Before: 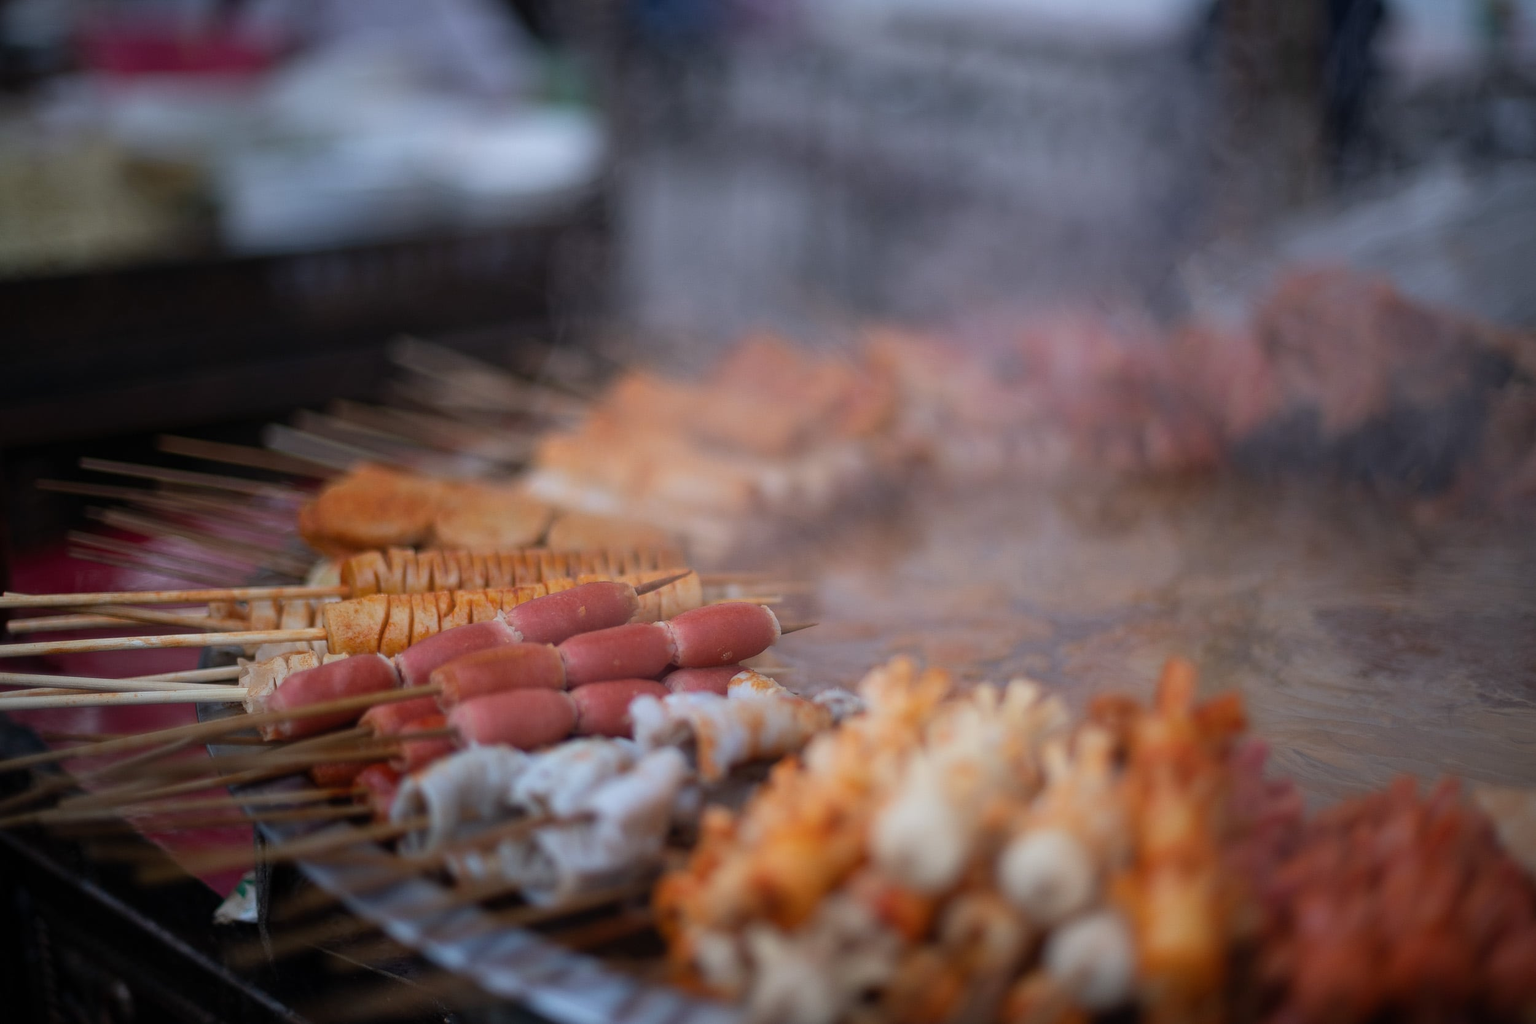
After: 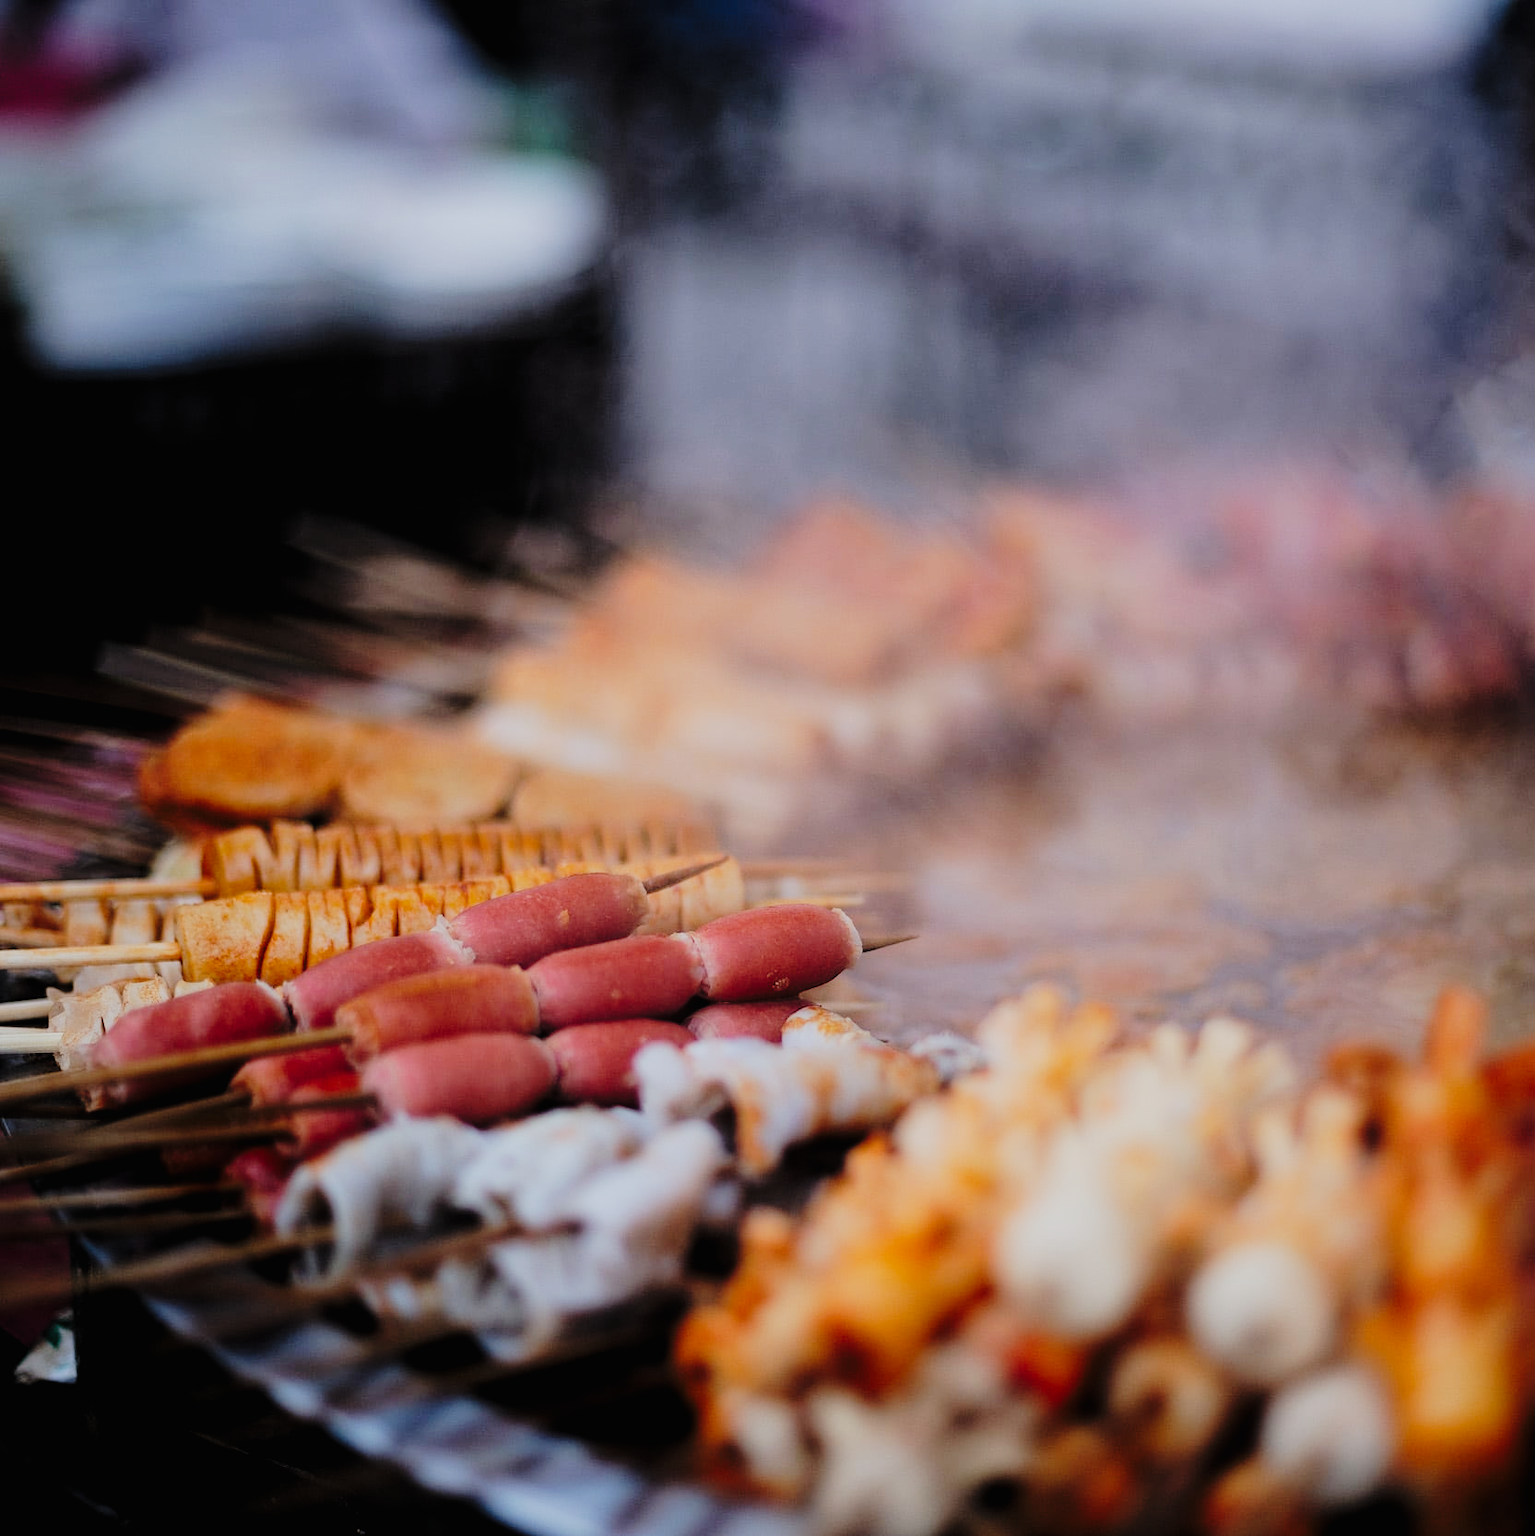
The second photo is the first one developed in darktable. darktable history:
tone curve: curves: ch0 [(0, 0.006) (0.184, 0.117) (0.405, 0.46) (0.456, 0.528) (0.634, 0.728) (0.877, 0.89) (0.984, 0.935)]; ch1 [(0, 0) (0.443, 0.43) (0.492, 0.489) (0.566, 0.579) (0.595, 0.625) (0.608, 0.667) (0.65, 0.729) (1, 1)]; ch2 [(0, 0) (0.33, 0.301) (0.421, 0.443) (0.447, 0.489) (0.492, 0.498) (0.537, 0.583) (0.586, 0.591) (0.663, 0.686) (1, 1)], preserve colors none
crop and rotate: left 13.466%, right 19.909%
filmic rgb: black relative exposure -3.82 EV, white relative exposure 3.48 EV, hardness 2.57, contrast 1.103
